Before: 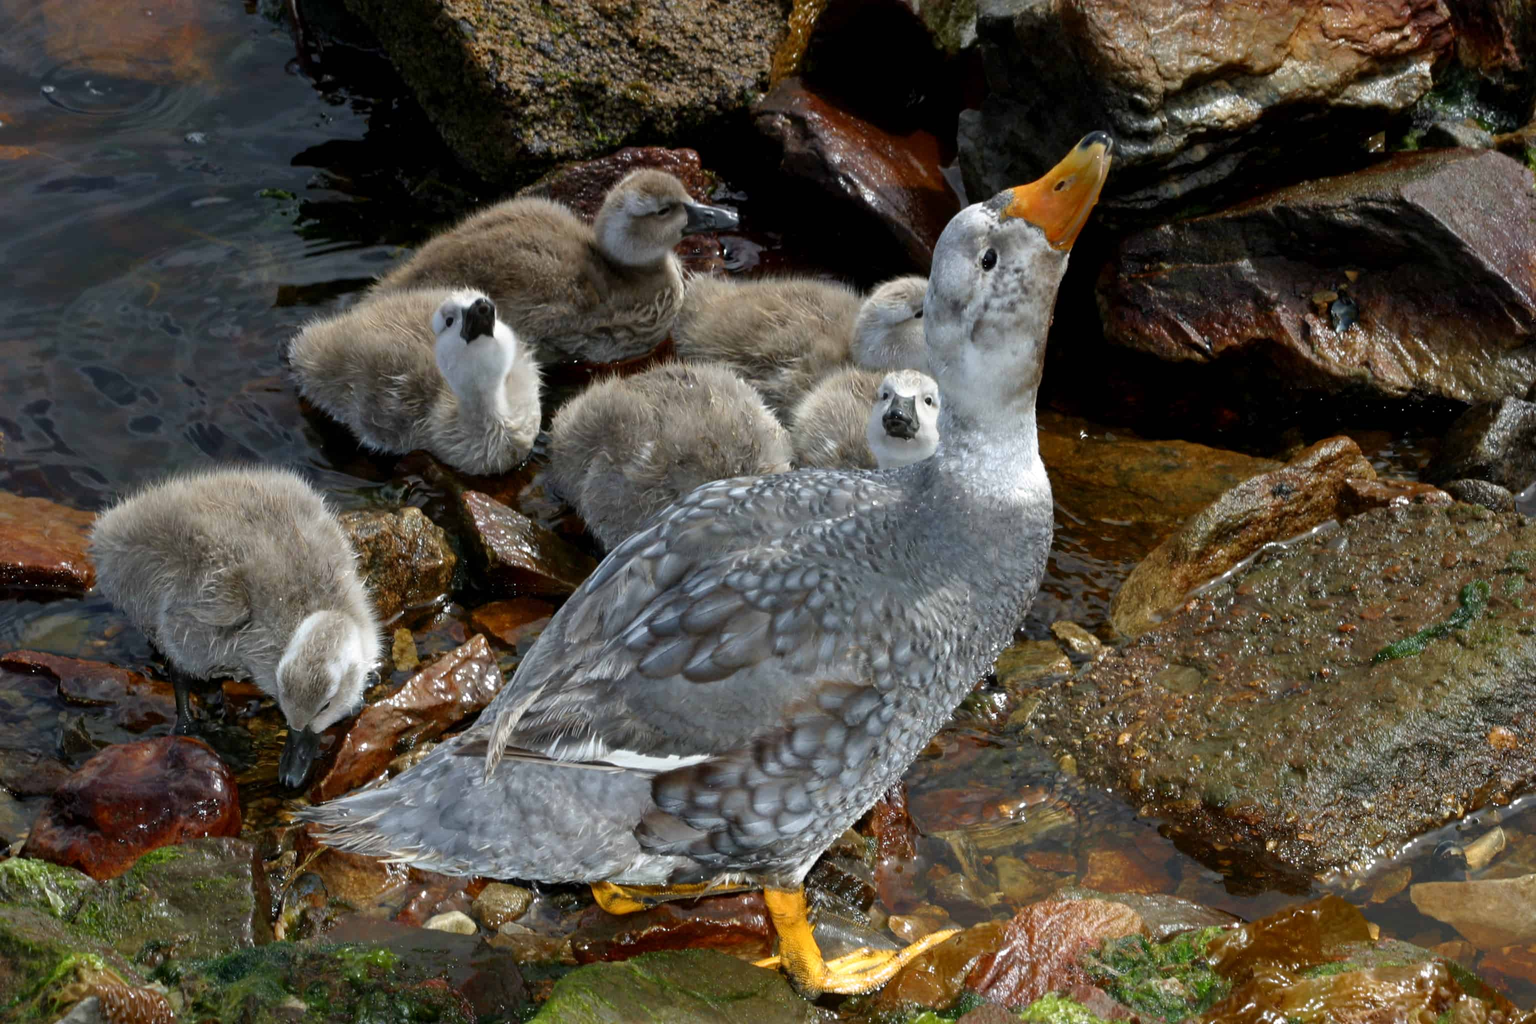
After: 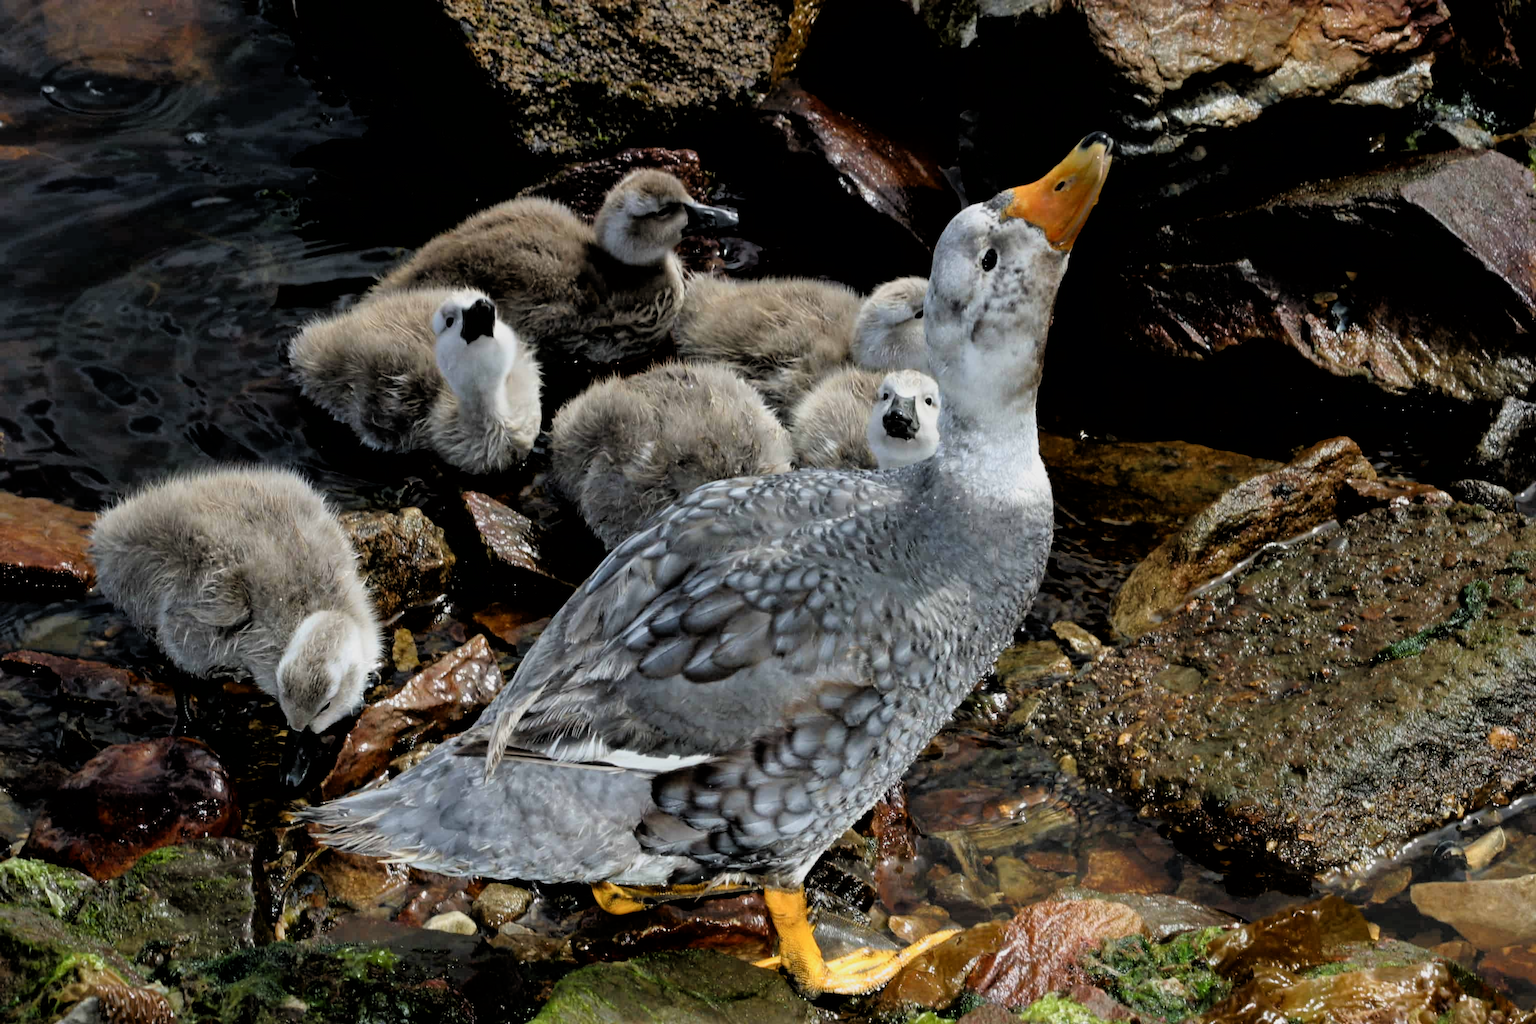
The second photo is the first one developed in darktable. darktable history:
tone equalizer: -8 EV -0.001 EV, -7 EV 0.004 EV, -6 EV -0.041 EV, -5 EV 0.01 EV, -4 EV -0.011 EV, -3 EV 0.028 EV, -2 EV -0.046 EV, -1 EV -0.3 EV, +0 EV -0.589 EV, edges refinement/feathering 500, mask exposure compensation -1.57 EV, preserve details no
filmic rgb: black relative exposure -3.71 EV, white relative exposure 2.77 EV, dynamic range scaling -4.92%, hardness 3.04
